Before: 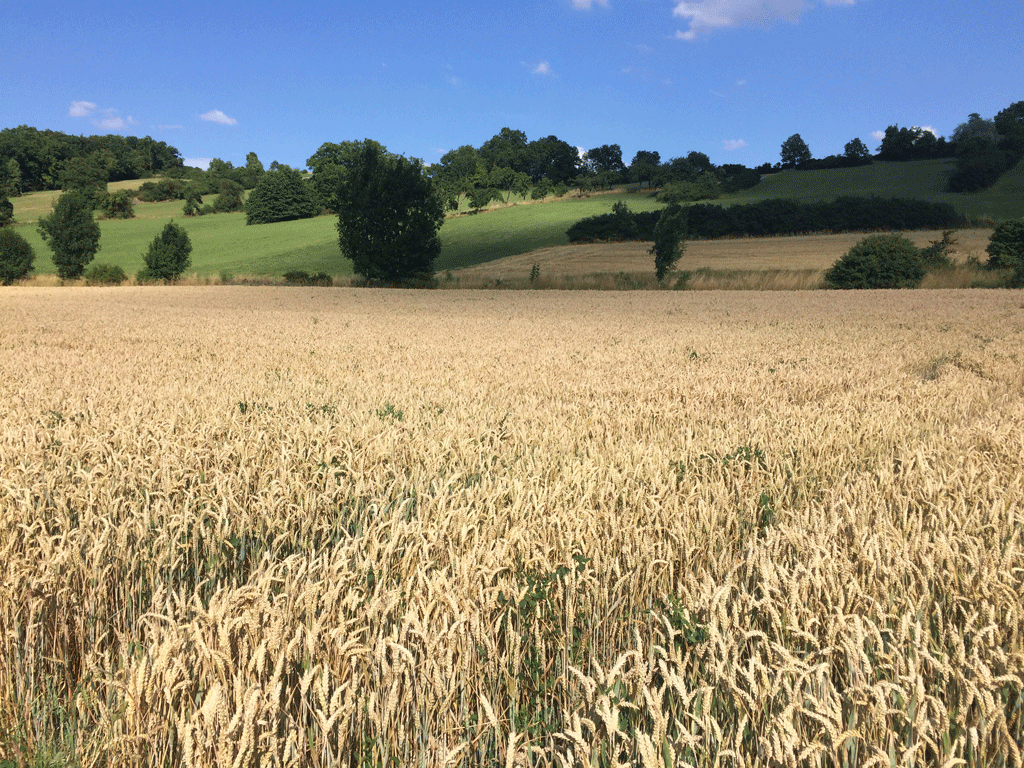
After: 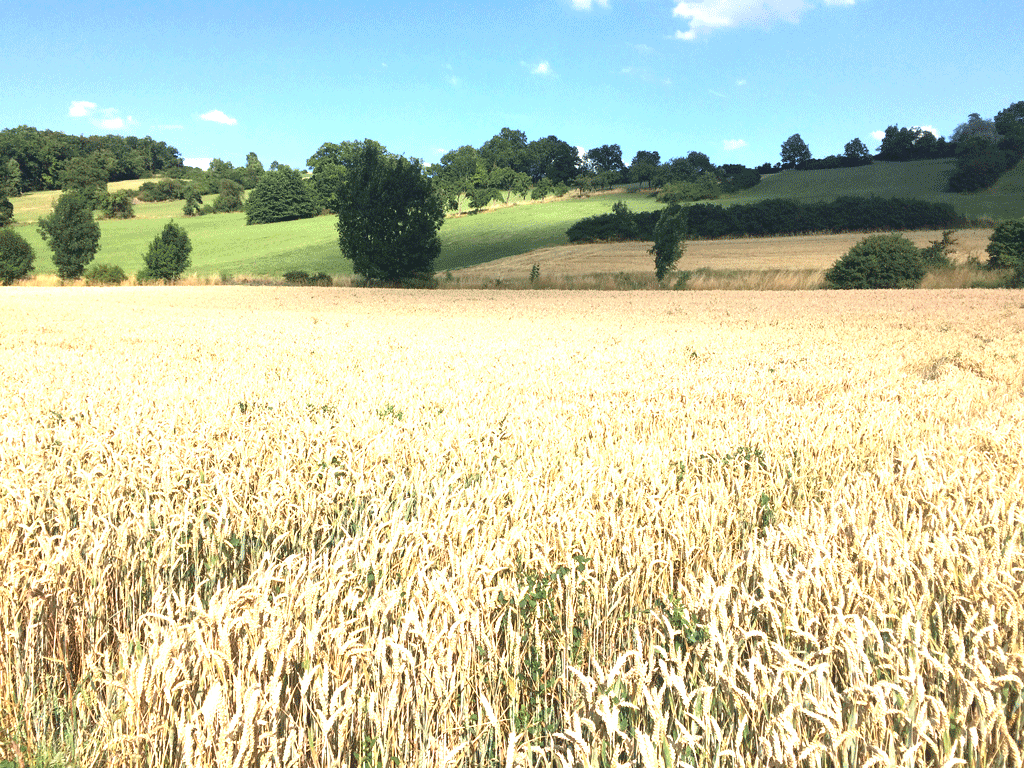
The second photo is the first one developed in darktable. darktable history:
exposure: exposure 1.272 EV, compensate highlight preservation false
